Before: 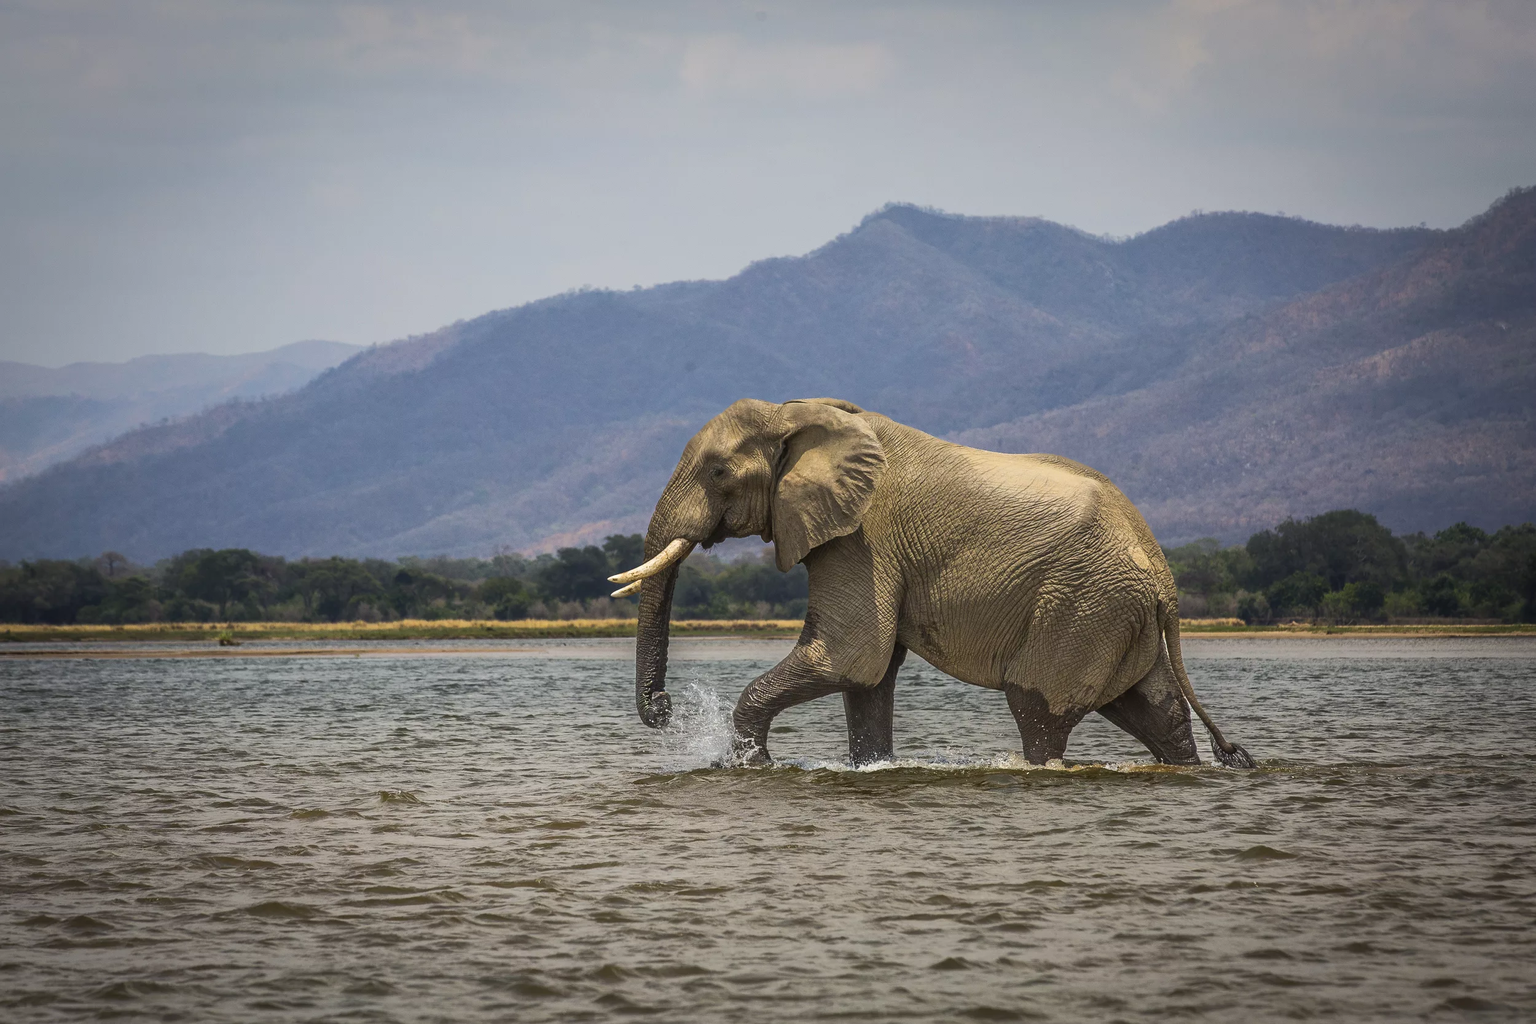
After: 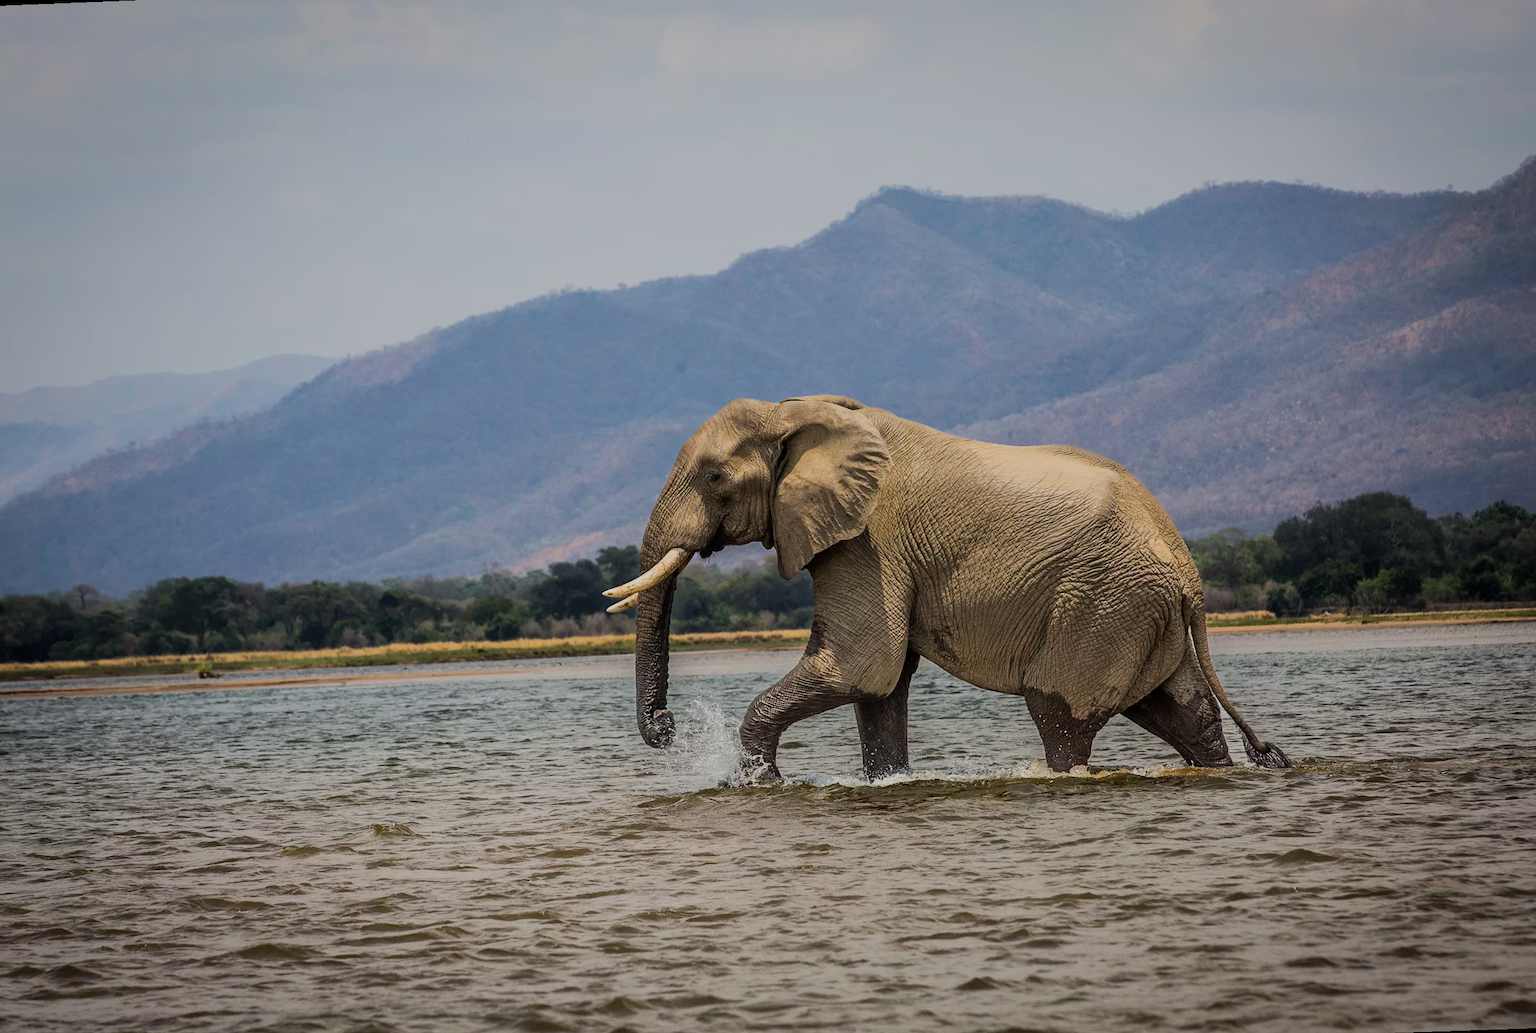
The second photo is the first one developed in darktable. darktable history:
filmic rgb: black relative exposure -8.54 EV, white relative exposure 5.52 EV, hardness 3.39, contrast 1.016
rotate and perspective: rotation -2.12°, lens shift (vertical) 0.009, lens shift (horizontal) -0.008, automatic cropping original format, crop left 0.036, crop right 0.964, crop top 0.05, crop bottom 0.959
